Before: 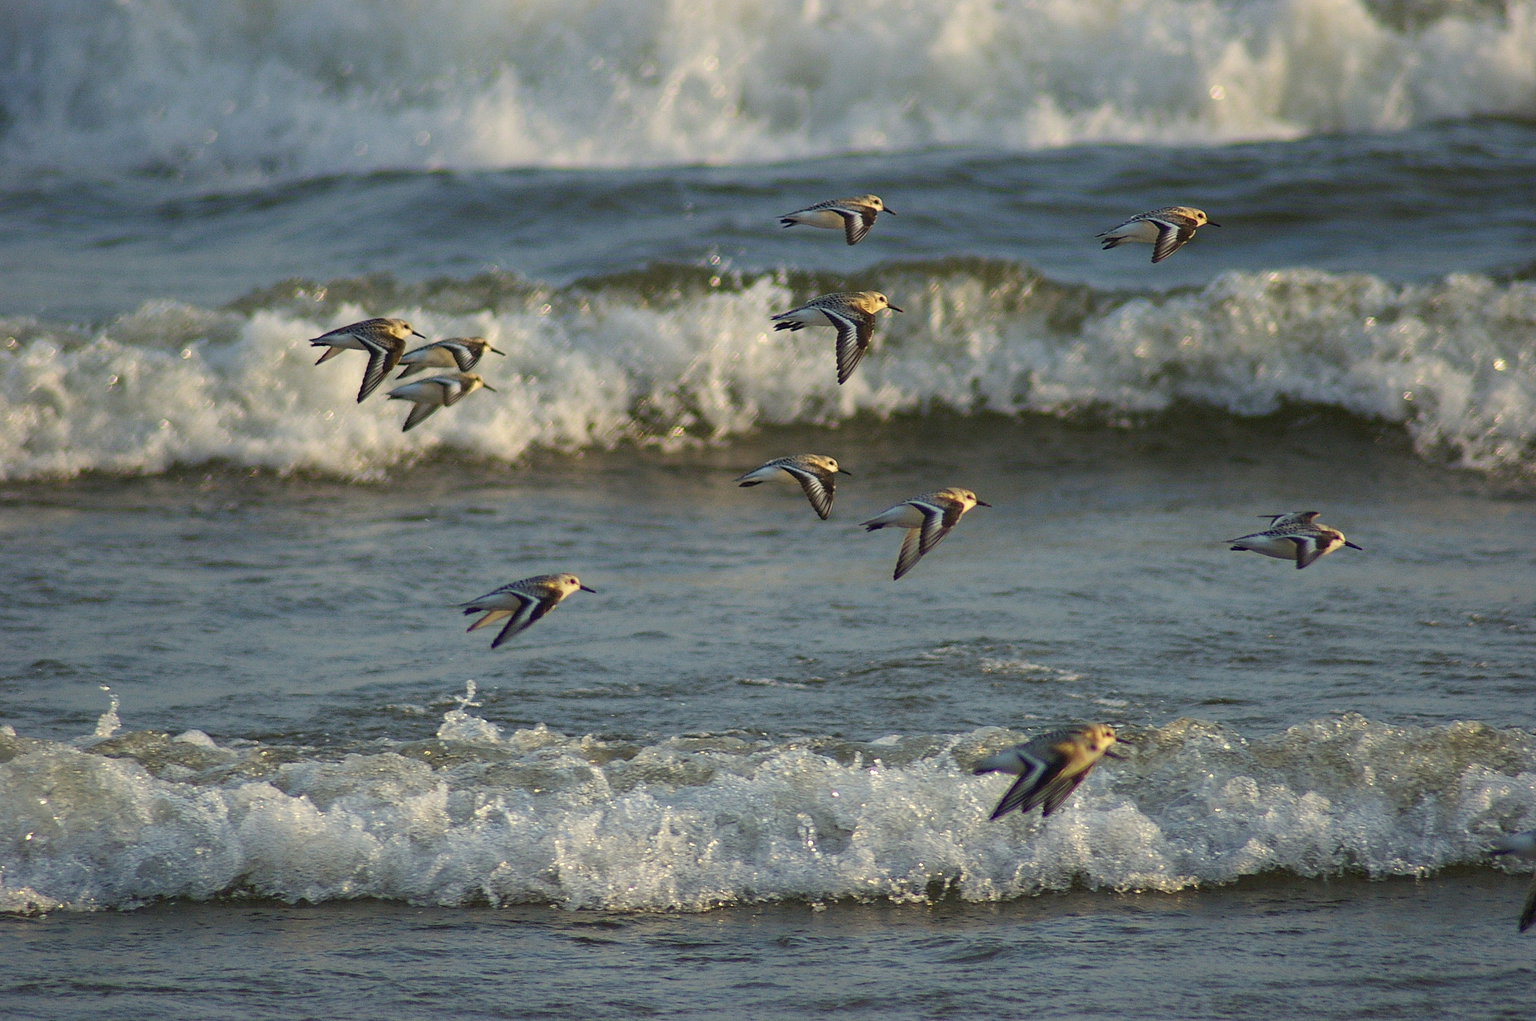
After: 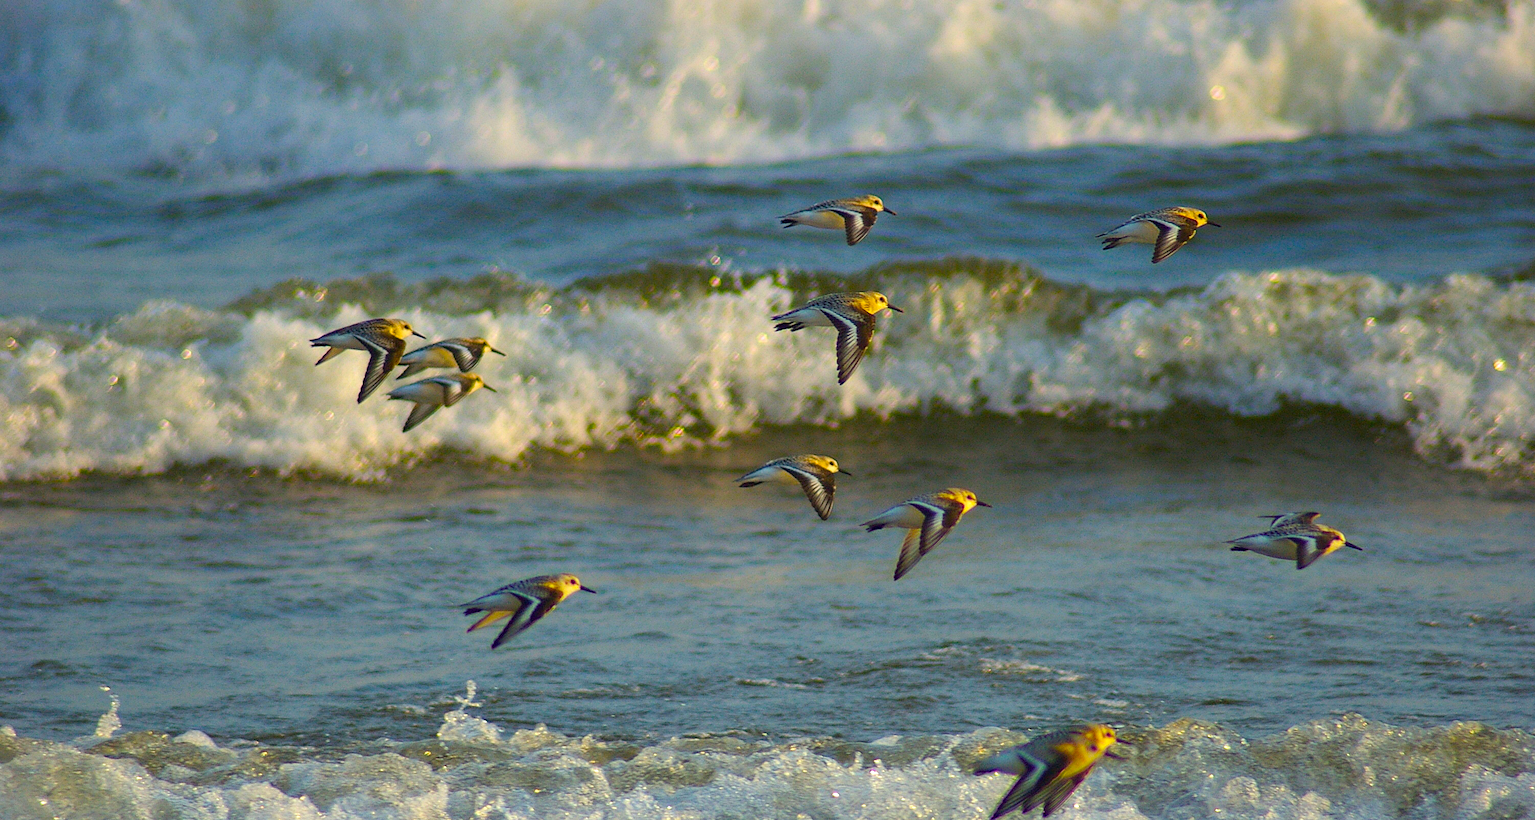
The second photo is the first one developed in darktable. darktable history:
color balance rgb: linear chroma grading › shadows 9.71%, linear chroma grading › highlights 10.108%, linear chroma grading › global chroma 14.916%, linear chroma grading › mid-tones 14.831%, perceptual saturation grading › global saturation 35.427%, perceptual brilliance grading › global brilliance 3.94%
crop: bottom 19.679%
